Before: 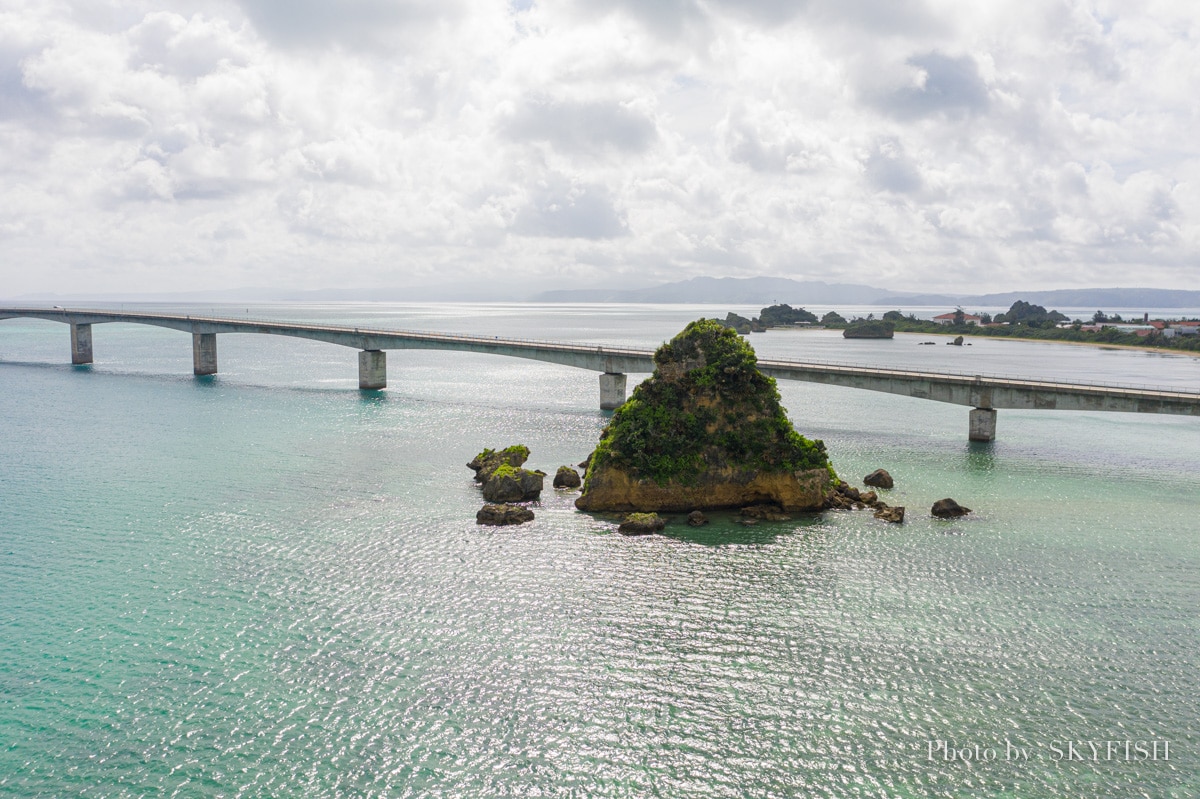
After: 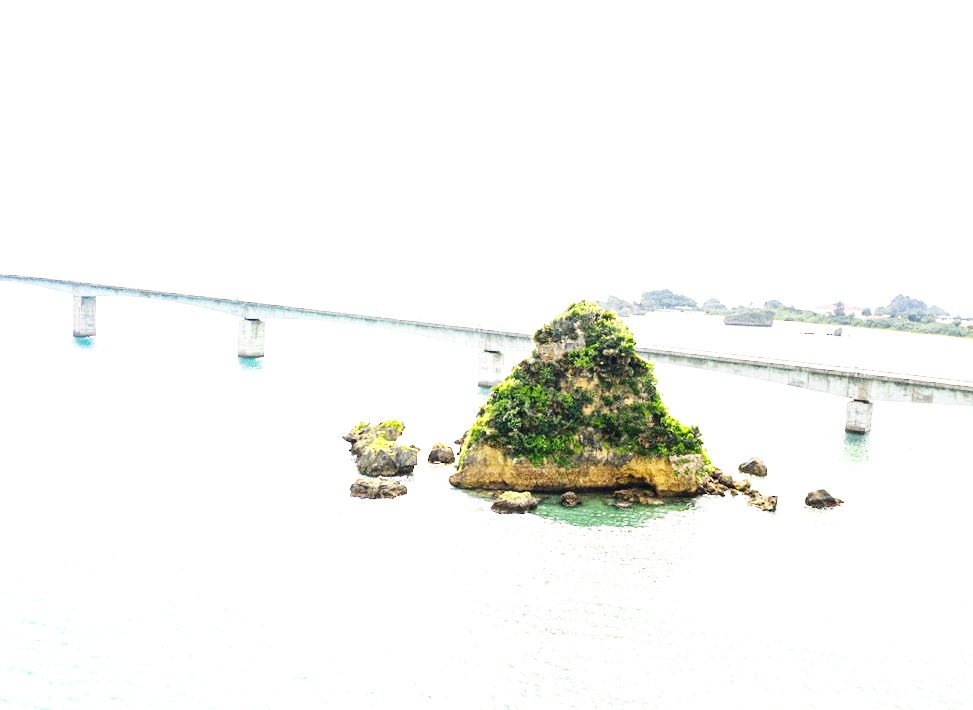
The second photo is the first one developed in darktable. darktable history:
base curve: curves: ch0 [(0, 0.003) (0.001, 0.002) (0.006, 0.004) (0.02, 0.022) (0.048, 0.086) (0.094, 0.234) (0.162, 0.431) (0.258, 0.629) (0.385, 0.8) (0.548, 0.918) (0.751, 0.988) (1, 1)], preserve colors none
exposure: black level correction 0, exposure 1.45 EV, compensate exposure bias true, compensate highlight preservation false
tone equalizer: -8 EV -0.417 EV, -7 EV -0.389 EV, -6 EV -0.333 EV, -5 EV -0.222 EV, -3 EV 0.222 EV, -2 EV 0.333 EV, -1 EV 0.389 EV, +0 EV 0.417 EV, edges refinement/feathering 500, mask exposure compensation -1.57 EV, preserve details no
crop: left 11.225%, top 5.381%, right 9.565%, bottom 10.314%
grain: coarseness 8.68 ISO, strength 31.94%
rotate and perspective: rotation 2.17°, automatic cropping off
